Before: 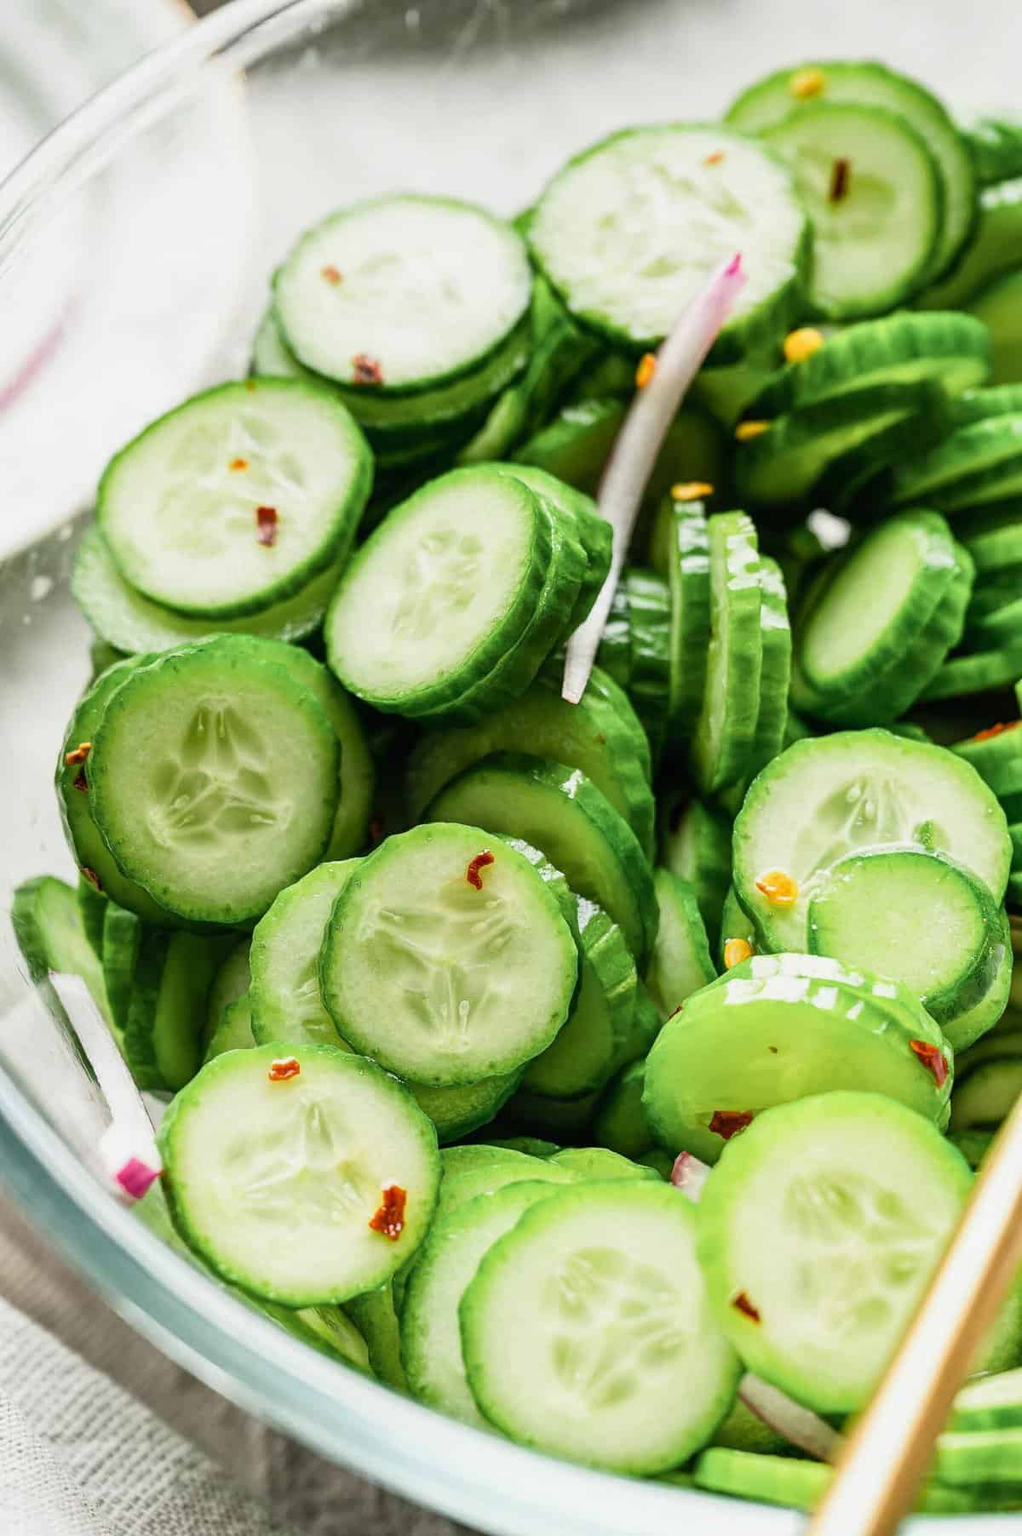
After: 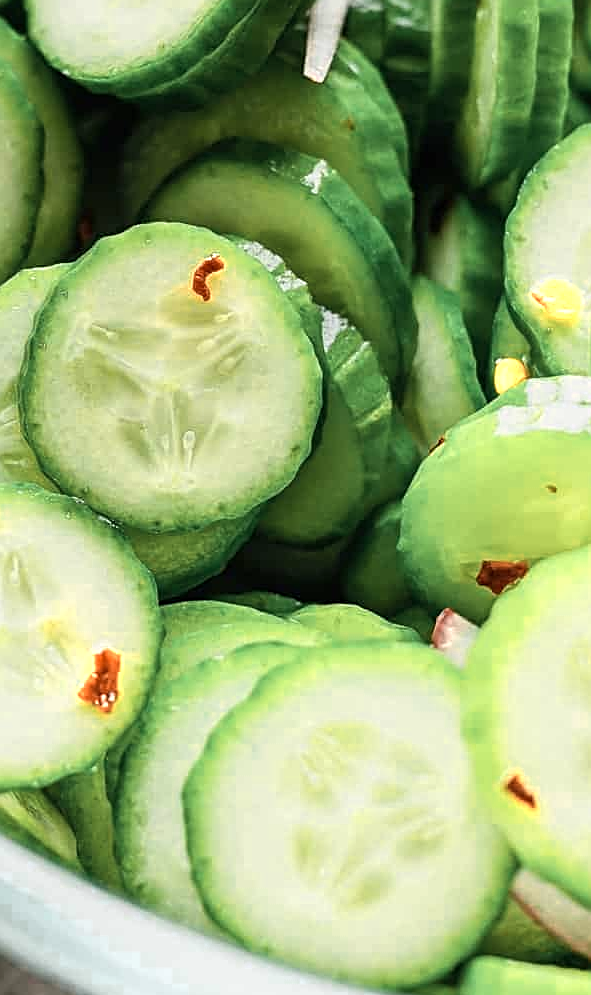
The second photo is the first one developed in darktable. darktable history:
crop: left 29.679%, top 41.284%, right 21.043%, bottom 3.51%
sharpen: on, module defaults
color zones: curves: ch0 [(0.018, 0.548) (0.197, 0.654) (0.425, 0.447) (0.605, 0.658) (0.732, 0.579)]; ch1 [(0.105, 0.531) (0.224, 0.531) (0.386, 0.39) (0.618, 0.456) (0.732, 0.456) (0.956, 0.421)]; ch2 [(0.039, 0.583) (0.215, 0.465) (0.399, 0.544) (0.465, 0.548) (0.614, 0.447) (0.724, 0.43) (0.882, 0.623) (0.956, 0.632)], mix 19.12%
